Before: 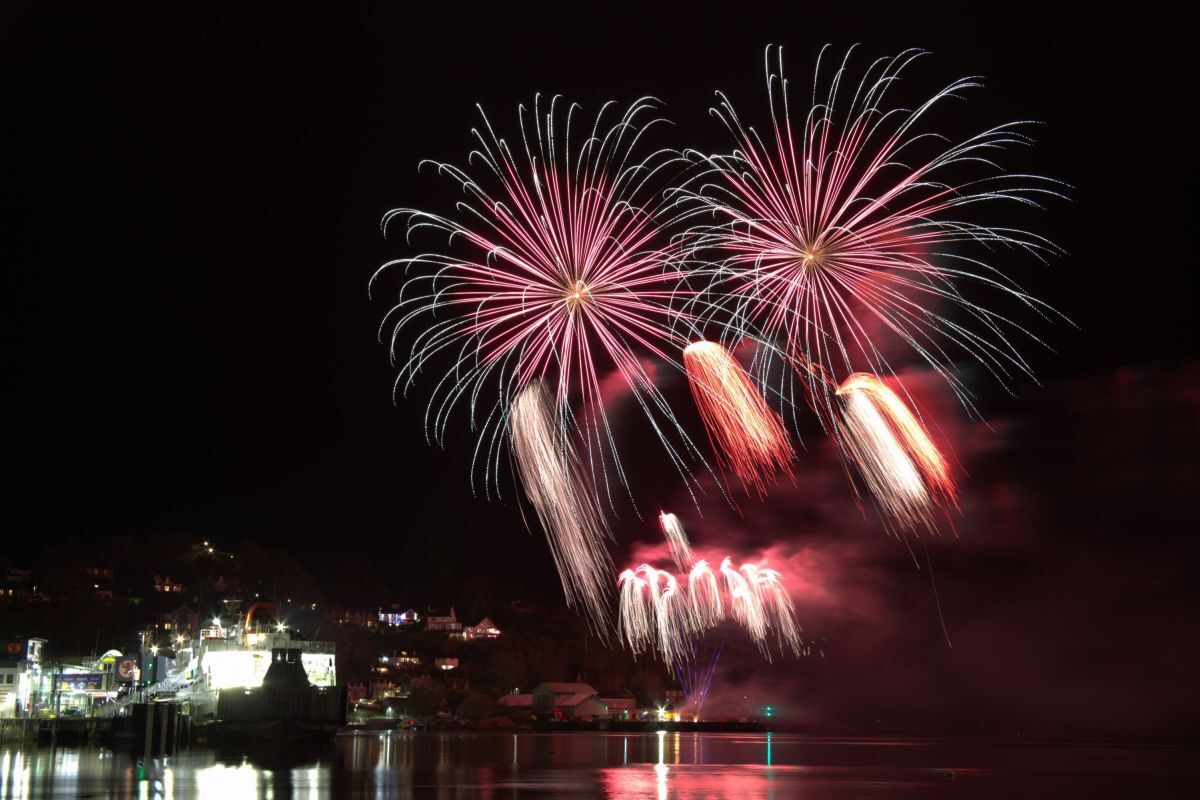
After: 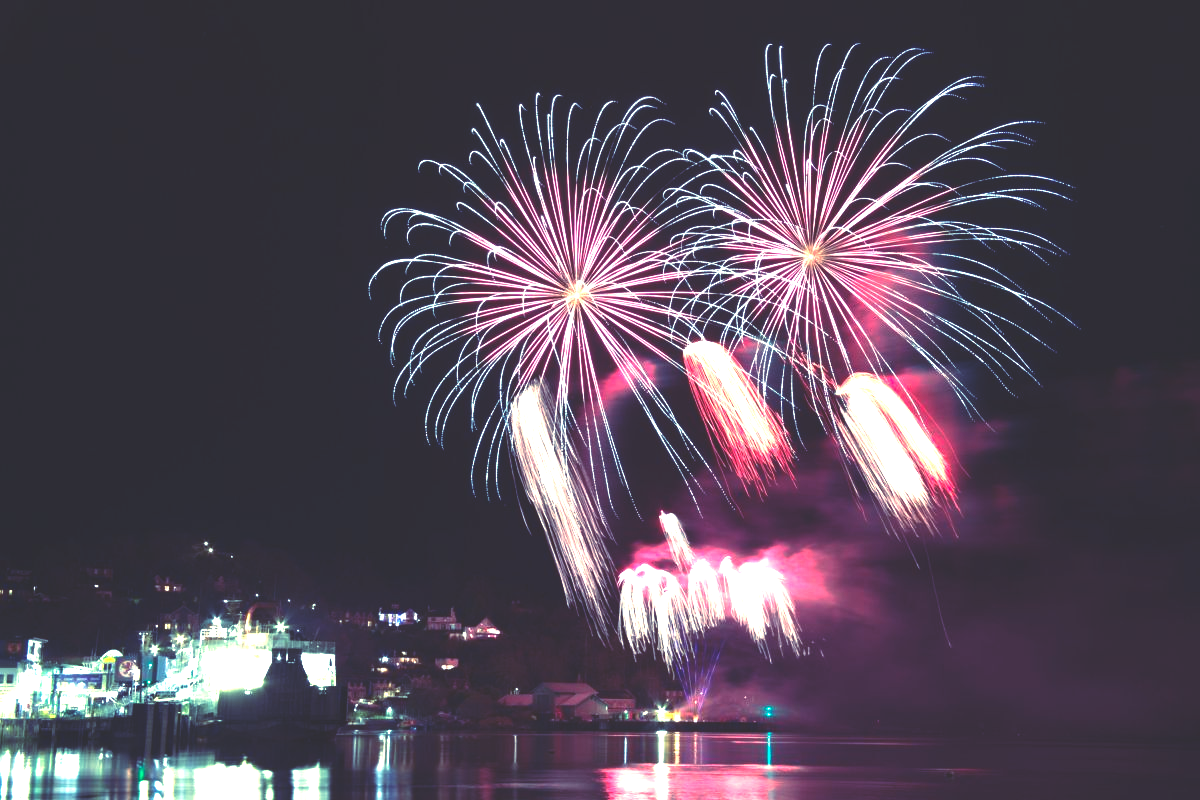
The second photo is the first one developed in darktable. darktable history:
exposure: black level correction 0.001, exposure 1.719 EV, compensate exposure bias true, compensate highlight preservation false
rgb curve: curves: ch0 [(0, 0.186) (0.314, 0.284) (0.576, 0.466) (0.805, 0.691) (0.936, 0.886)]; ch1 [(0, 0.186) (0.314, 0.284) (0.581, 0.534) (0.771, 0.746) (0.936, 0.958)]; ch2 [(0, 0.216) (0.275, 0.39) (1, 1)], mode RGB, independent channels, compensate middle gray true, preserve colors none
